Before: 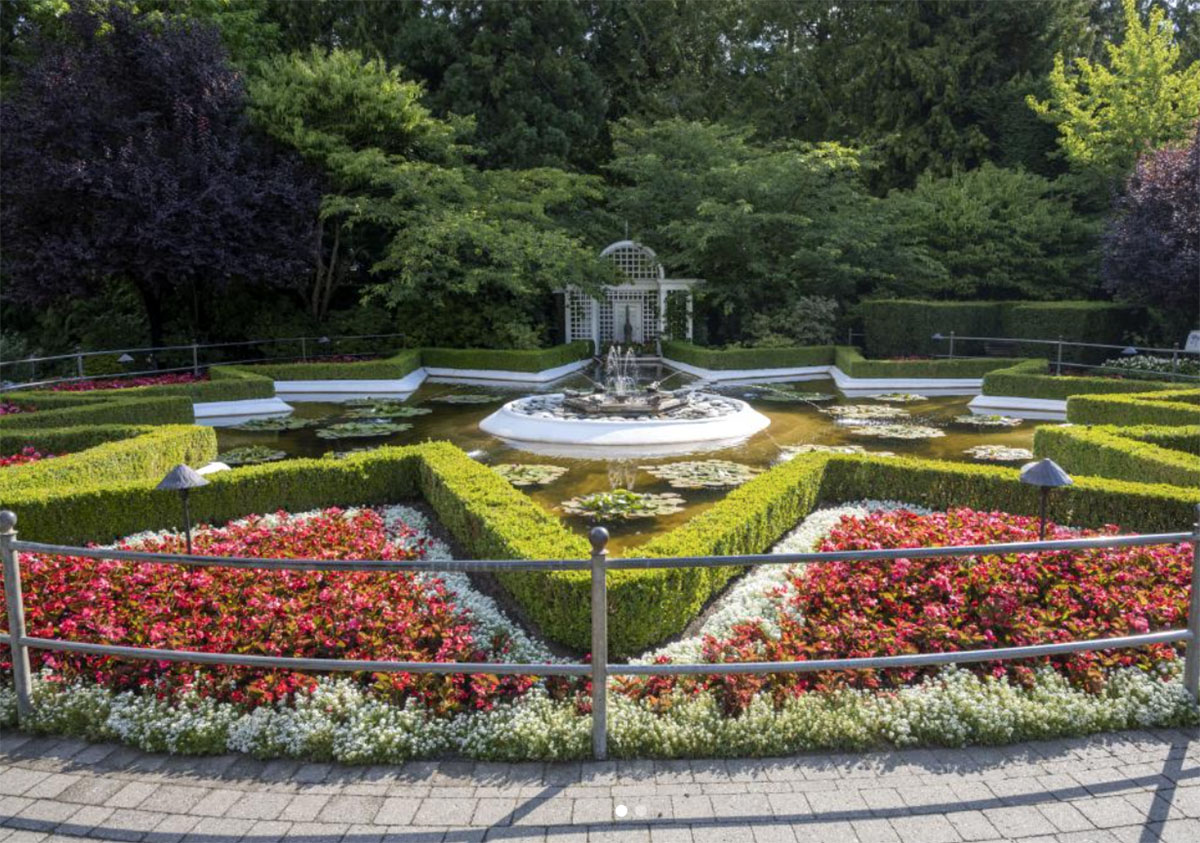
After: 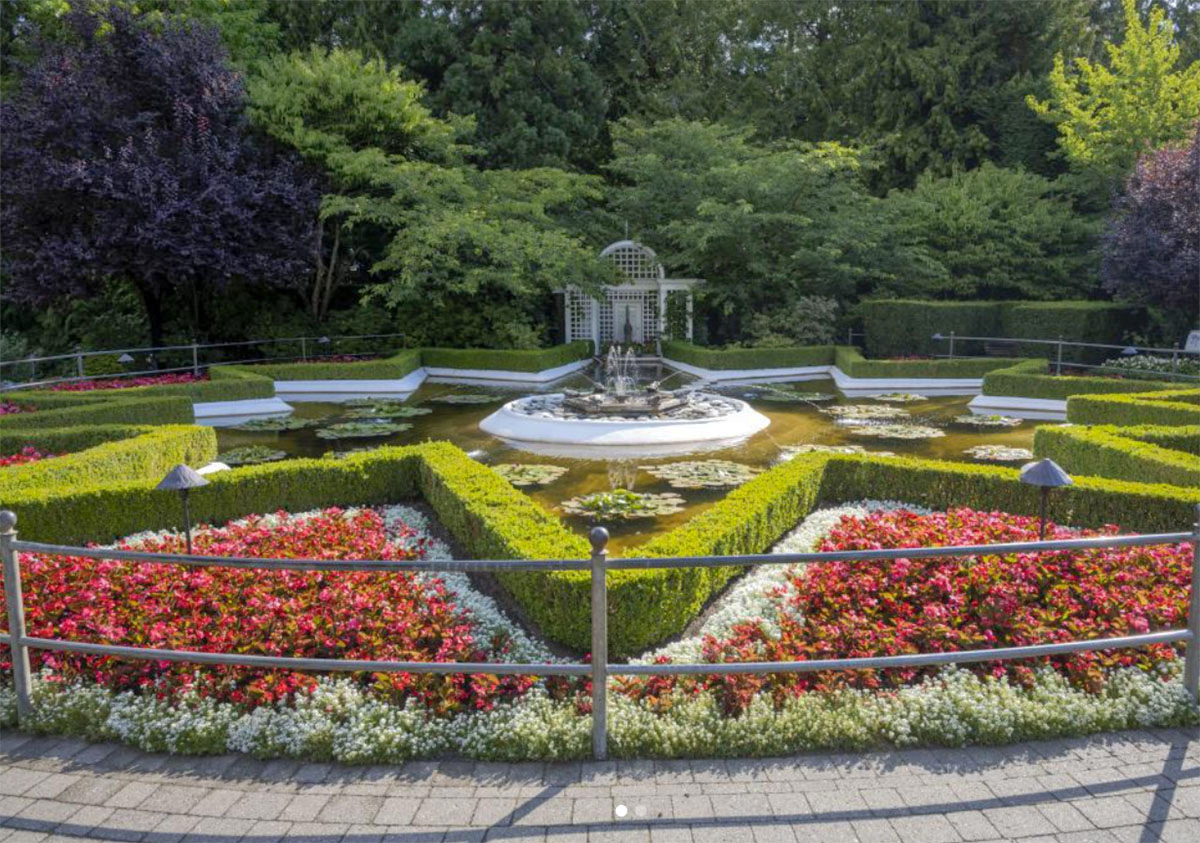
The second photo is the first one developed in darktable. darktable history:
shadows and highlights: highlights color adjustment 31.7%
